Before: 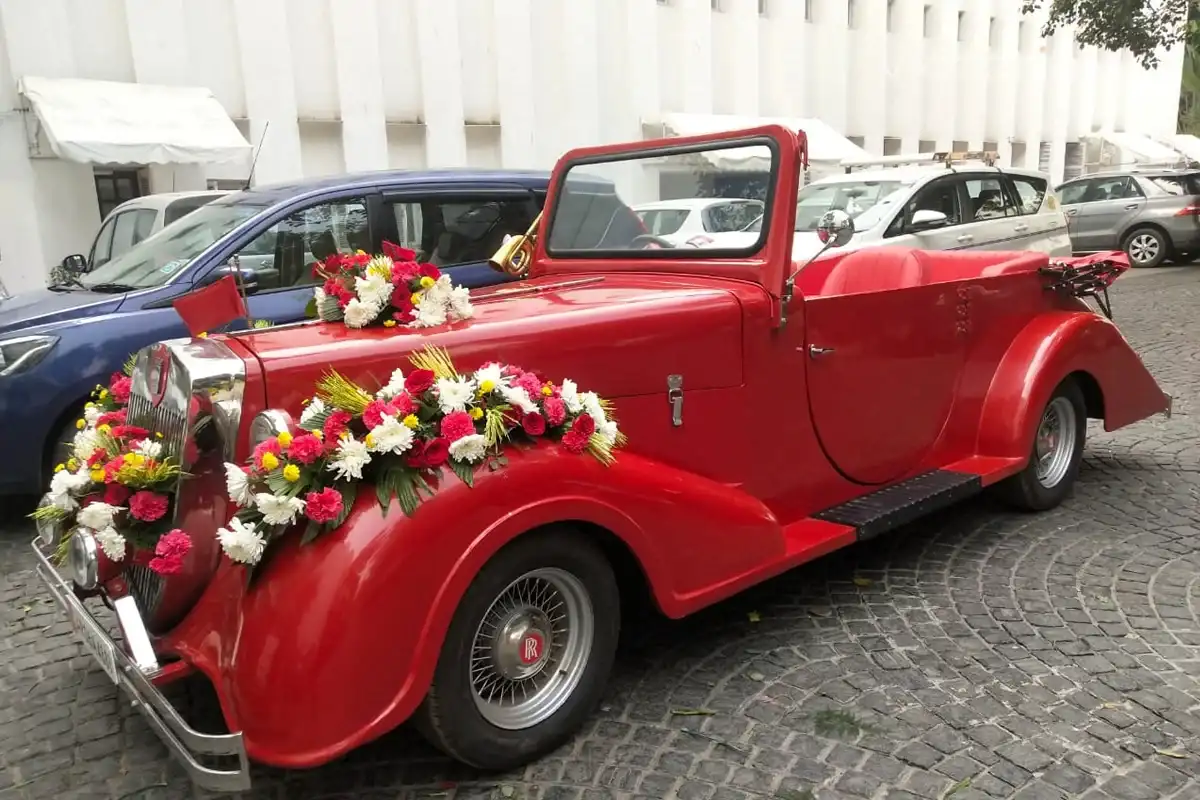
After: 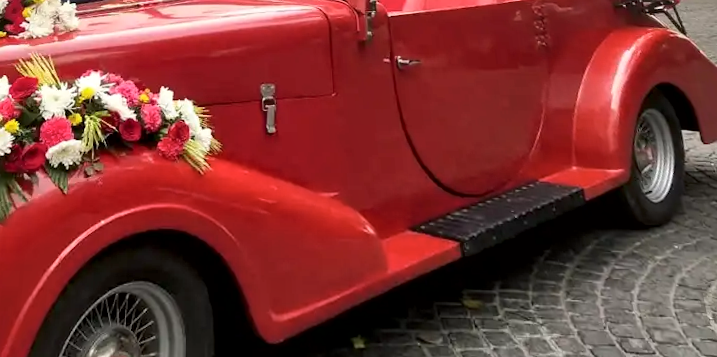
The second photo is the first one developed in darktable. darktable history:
local contrast: mode bilateral grid, contrast 20, coarseness 50, detail 148%, midtone range 0.2
crop and rotate: left 27.938%, top 27.046%, bottom 27.046%
rotate and perspective: rotation 0.72°, lens shift (vertical) -0.352, lens shift (horizontal) -0.051, crop left 0.152, crop right 0.859, crop top 0.019, crop bottom 0.964
color zones: curves: ch0 [(0.25, 0.5) (0.636, 0.25) (0.75, 0.5)]
